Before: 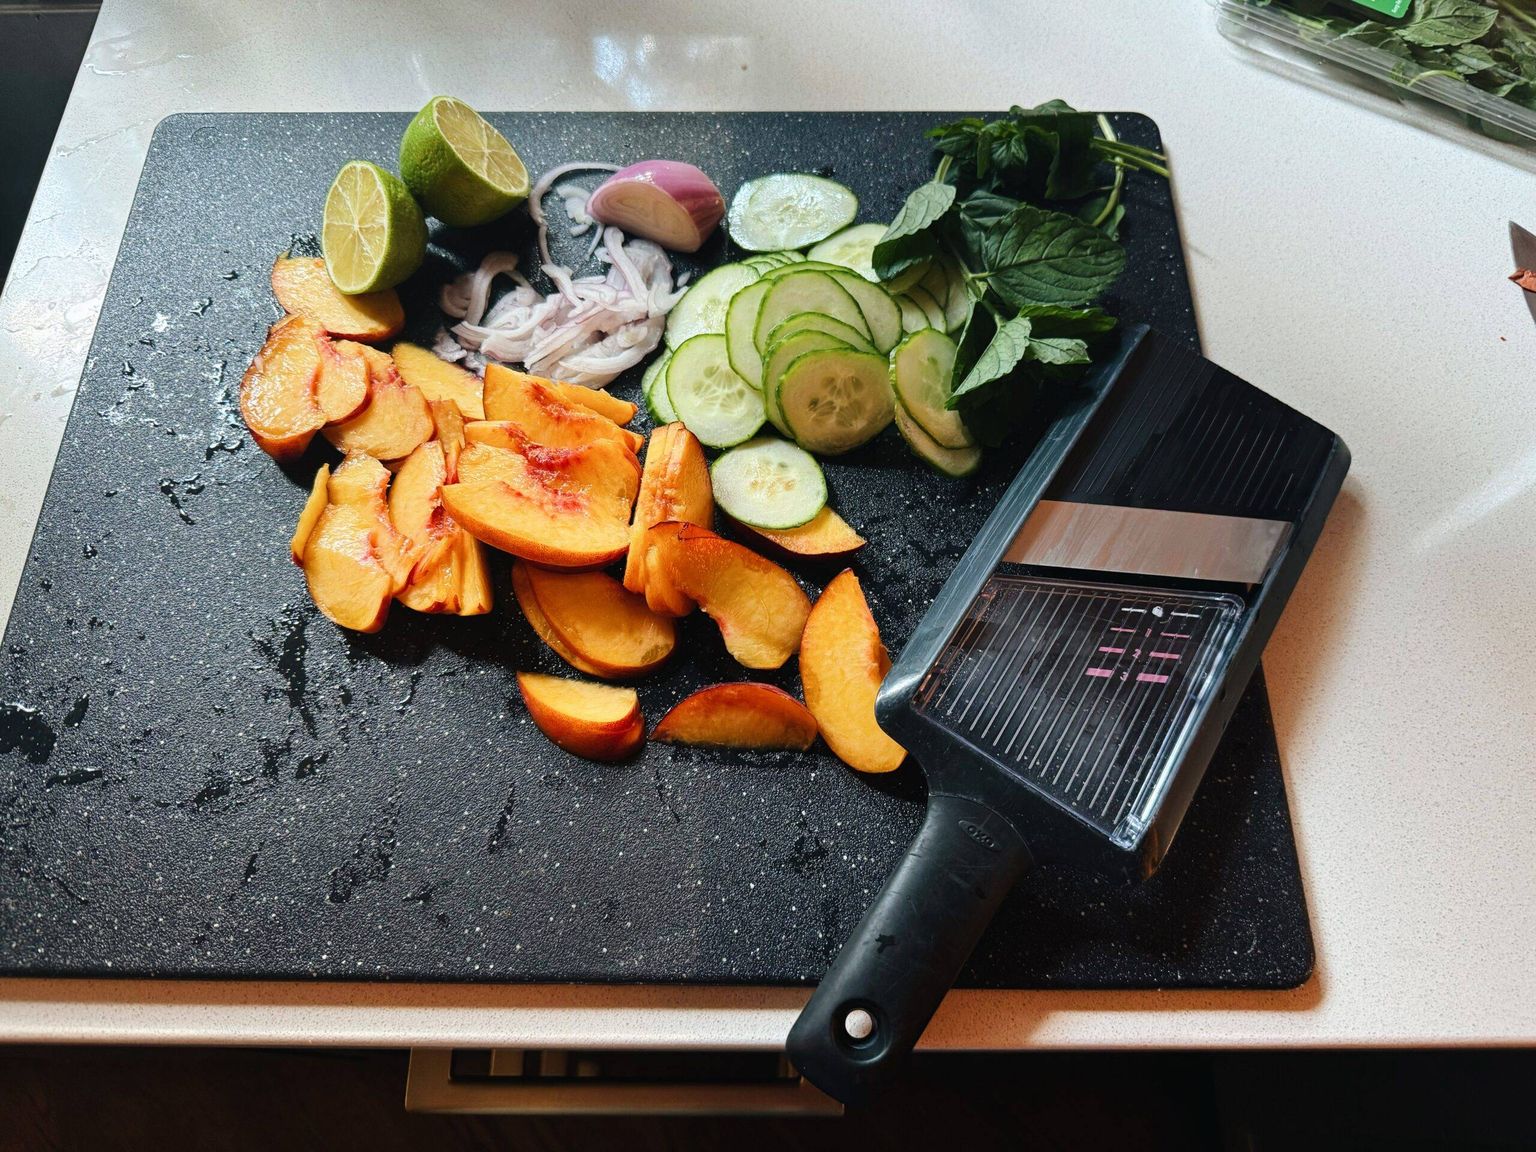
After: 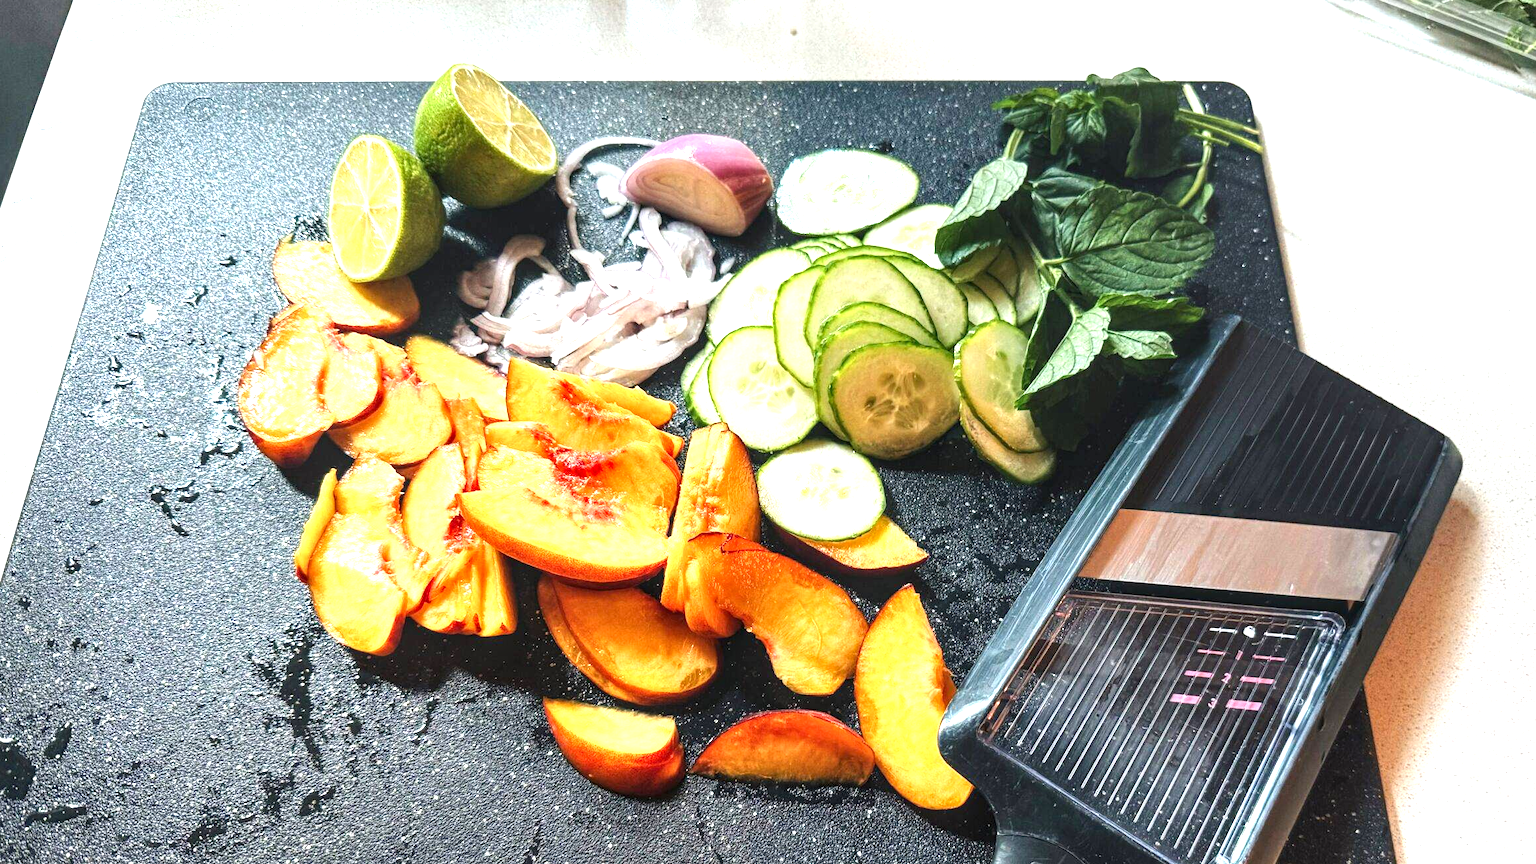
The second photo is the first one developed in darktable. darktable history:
exposure: exposure 1.159 EV, compensate exposure bias true, compensate highlight preservation false
local contrast: detail 130%
crop: left 1.578%, top 3.378%, right 7.651%, bottom 28.456%
